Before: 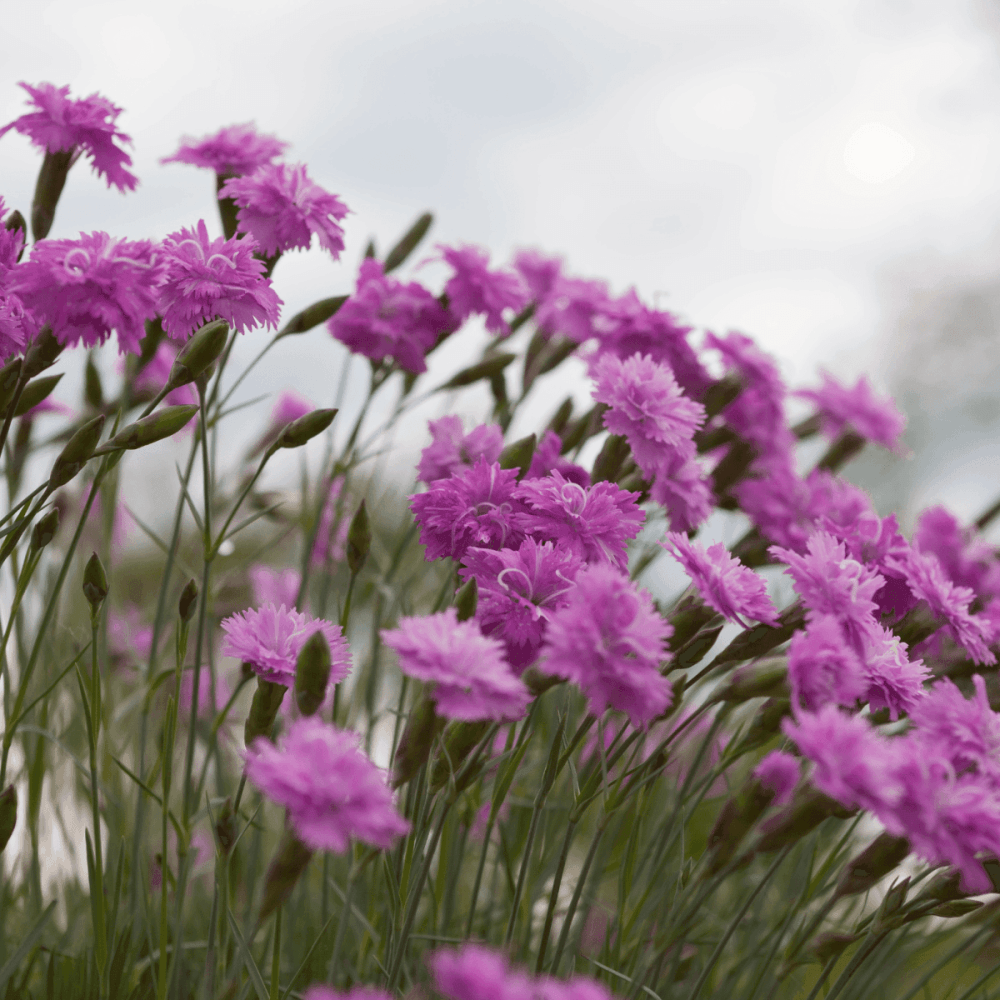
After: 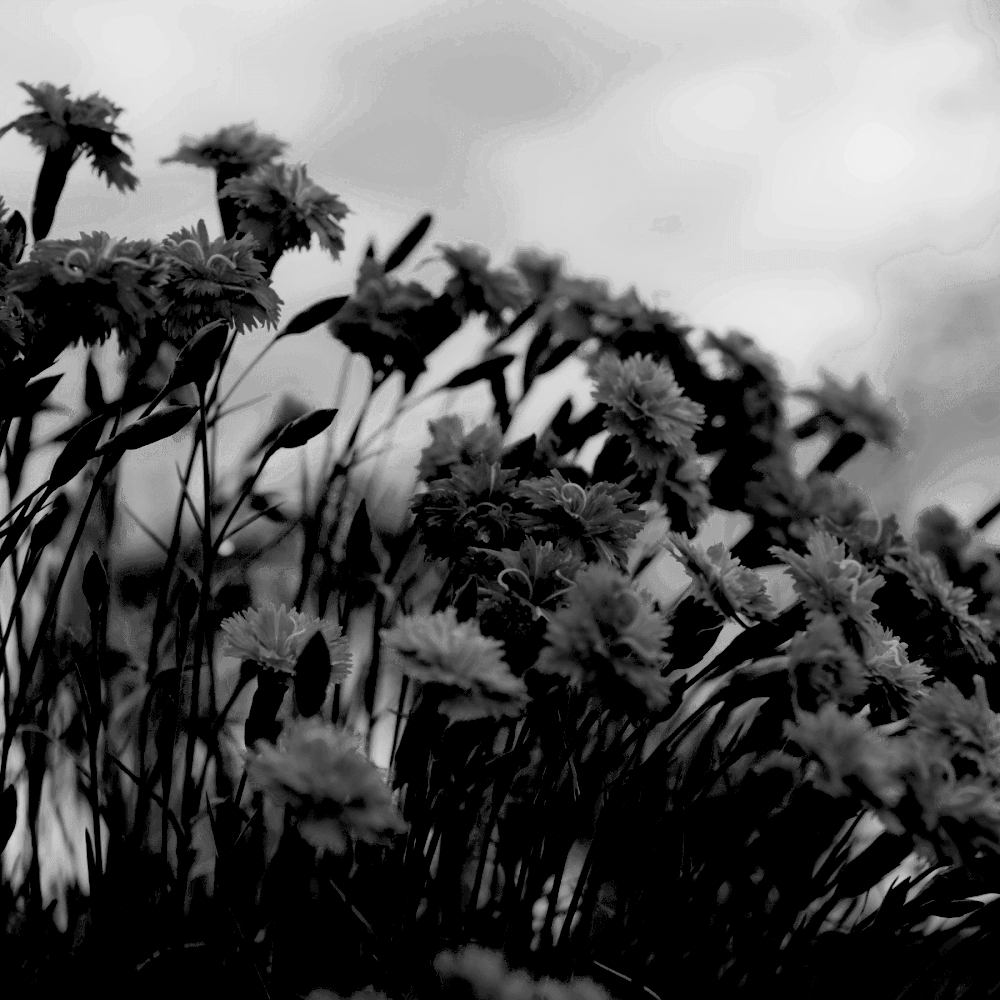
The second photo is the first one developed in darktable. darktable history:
exposure: black level correction 0.1, exposure -0.092 EV, compensate highlight preservation false
monochrome: a 16.06, b 15.48, size 1
color zones: curves: ch0 [(0, 0.497) (0.143, 0.5) (0.286, 0.5) (0.429, 0.483) (0.571, 0.116) (0.714, -0.006) (0.857, 0.28) (1, 0.497)]
